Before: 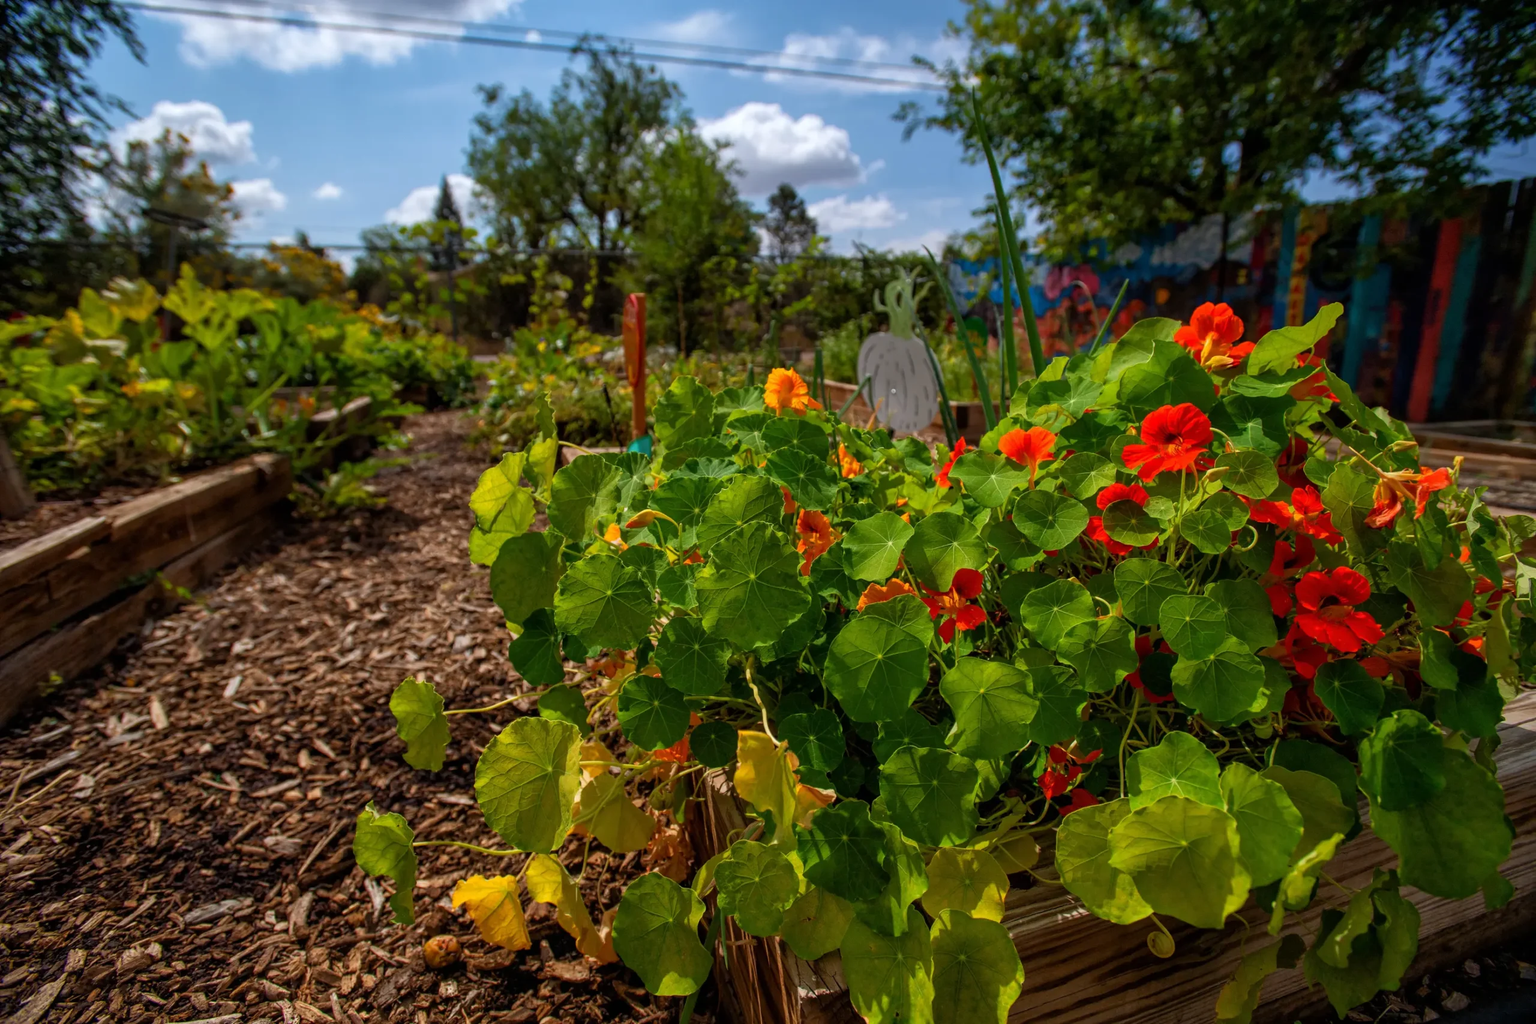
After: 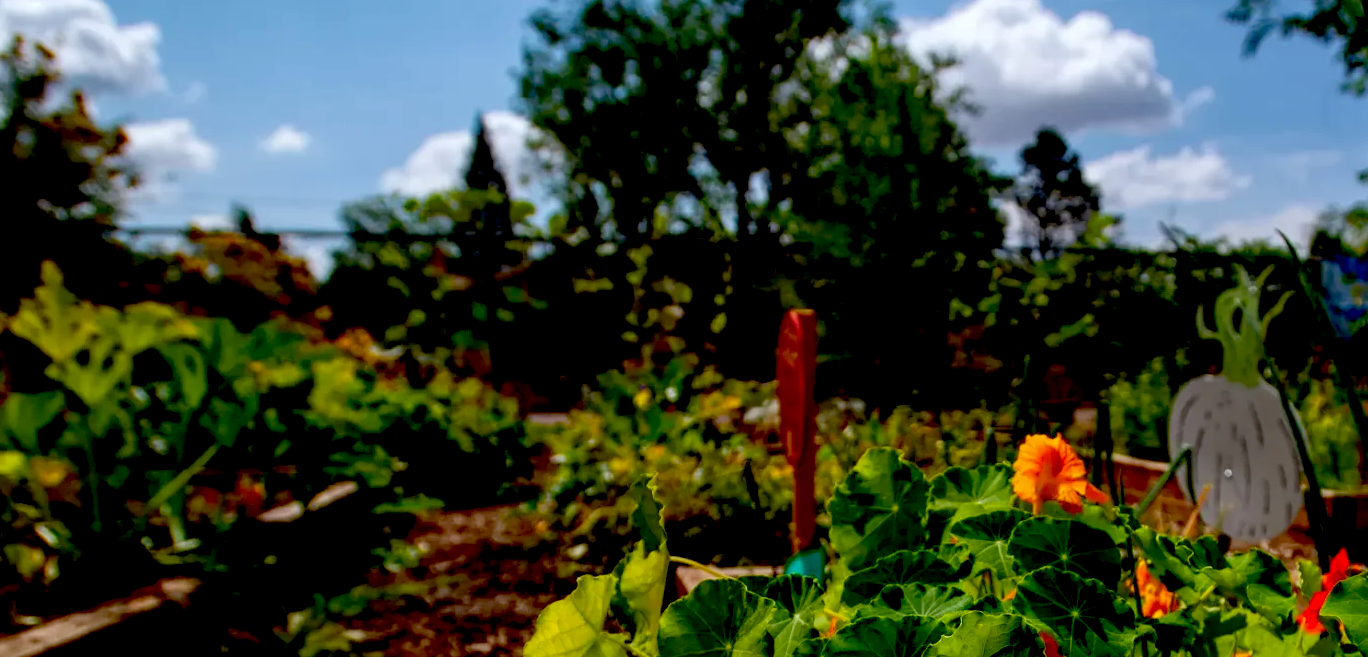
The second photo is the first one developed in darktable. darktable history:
crop: left 10.202%, top 10.496%, right 36.334%, bottom 51.005%
exposure: black level correction 0.057, compensate highlight preservation false
